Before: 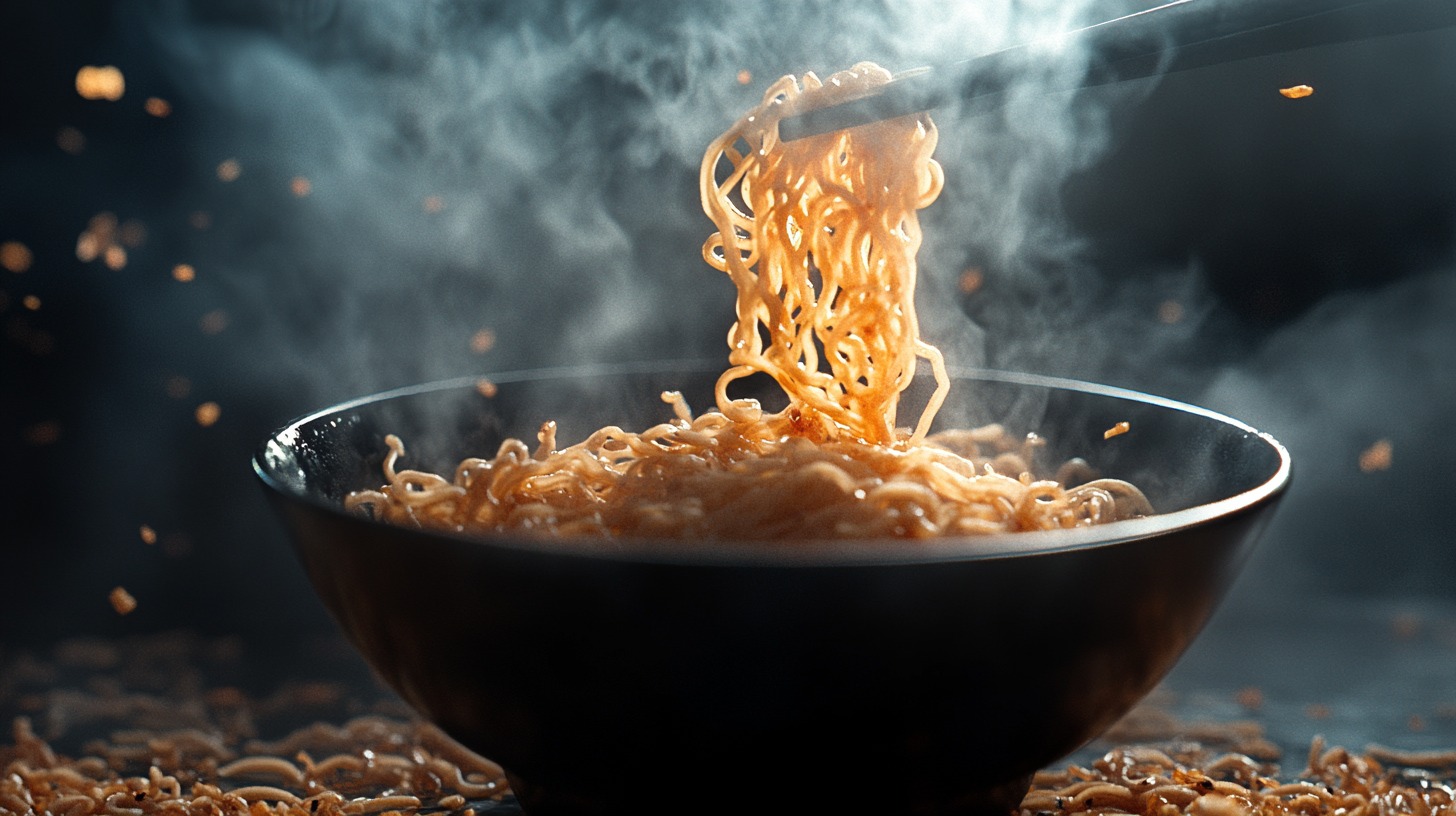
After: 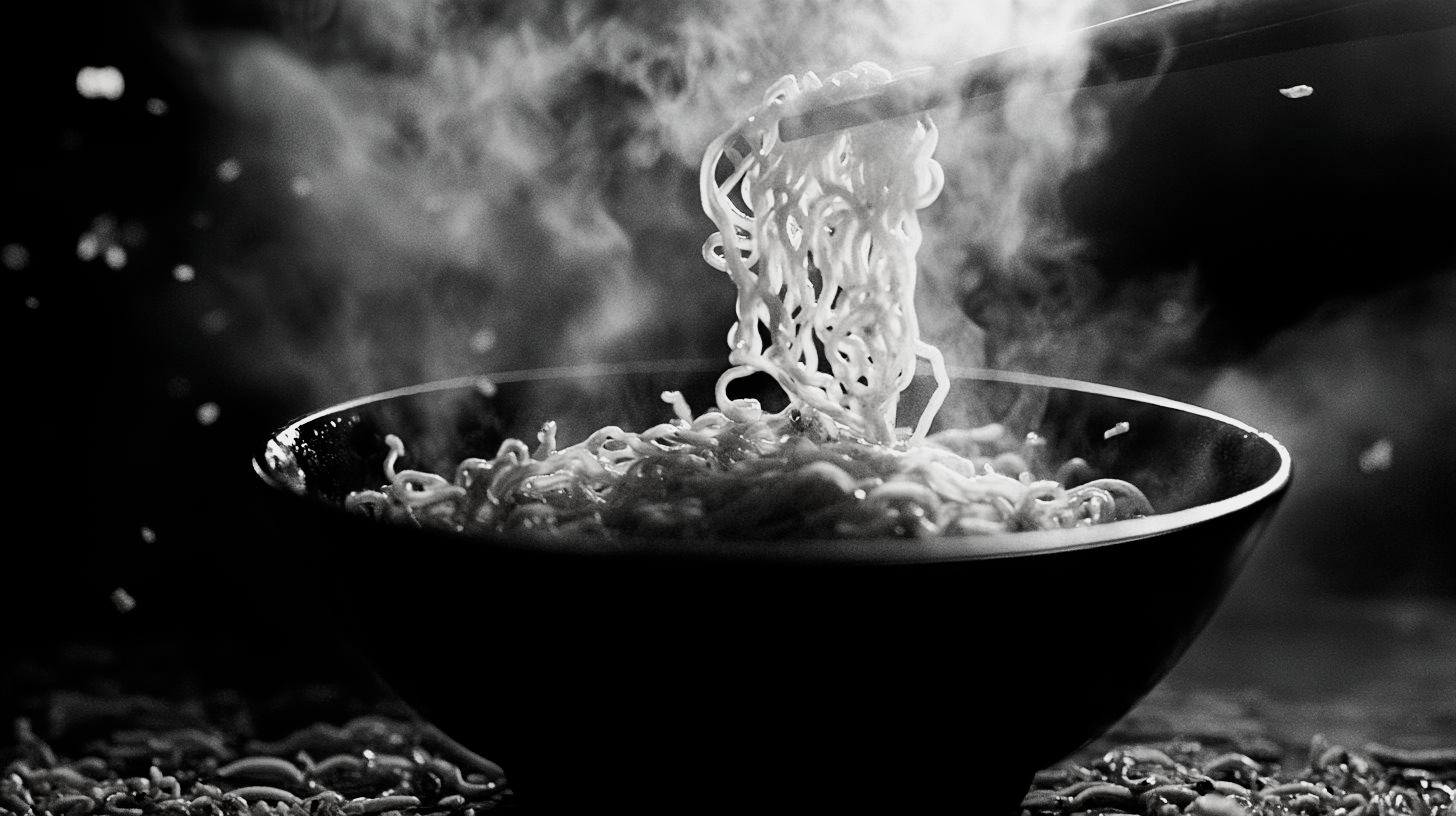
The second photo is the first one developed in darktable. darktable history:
contrast brightness saturation: contrast 0.096, saturation -0.3
filmic rgb: black relative exposure -5.04 EV, white relative exposure 3.52 EV, hardness 3.19, contrast 1.404, highlights saturation mix -49.06%, preserve chrominance no, color science v4 (2020), iterations of high-quality reconstruction 10, type of noise poissonian
tone equalizer: edges refinement/feathering 500, mask exposure compensation -1.57 EV, preserve details no
